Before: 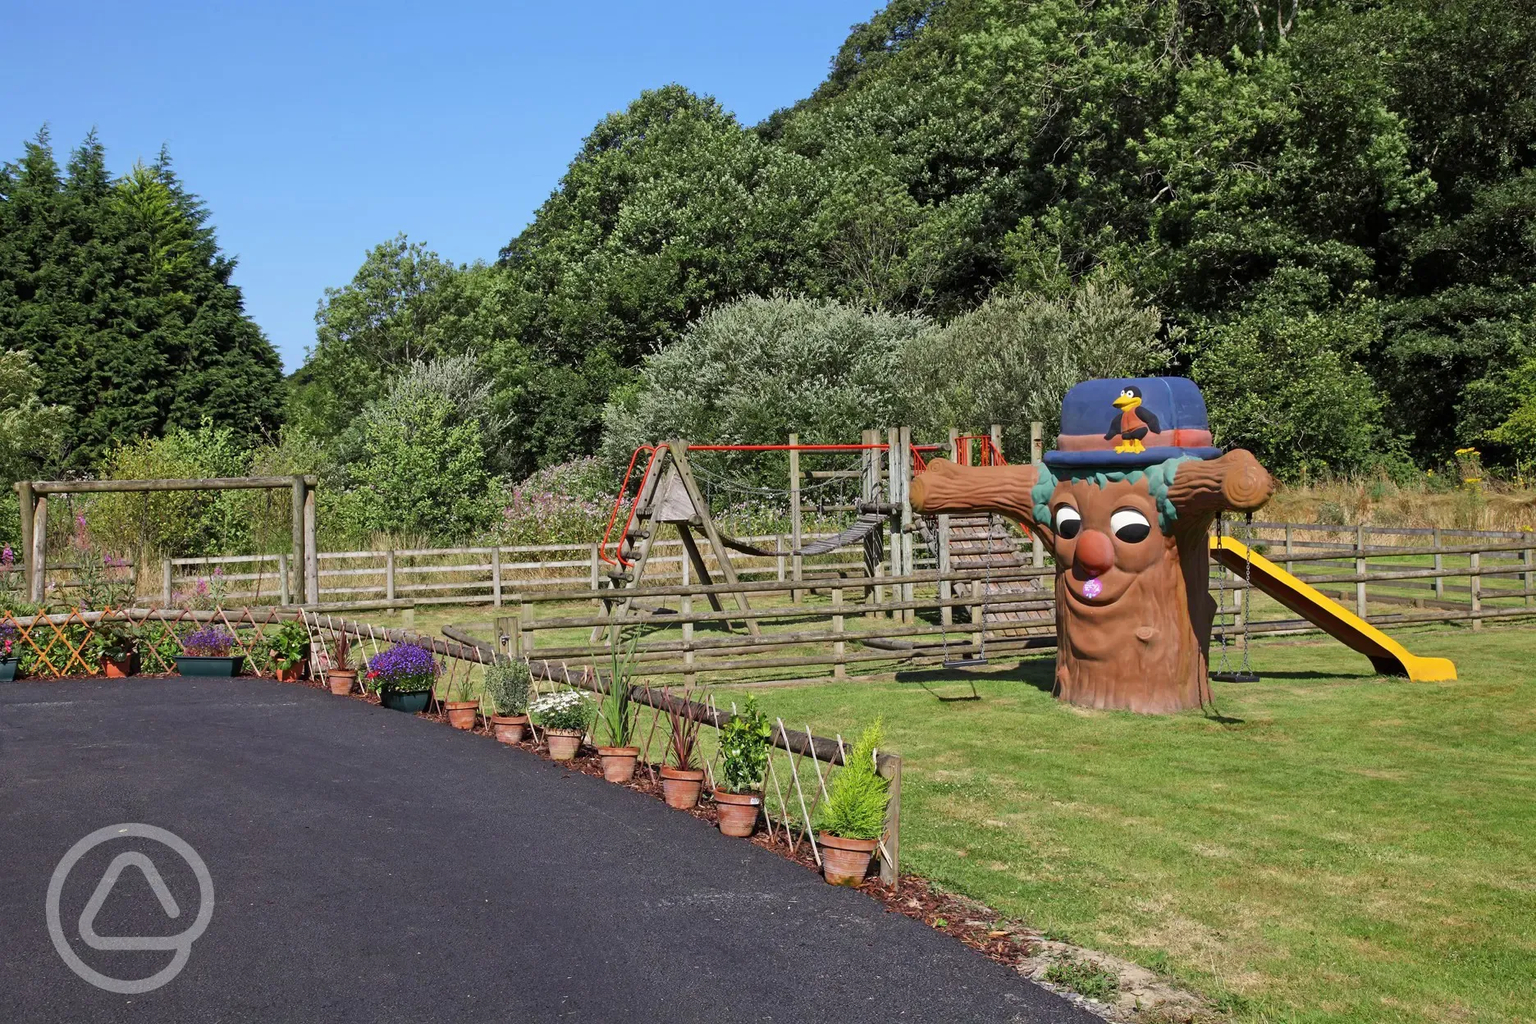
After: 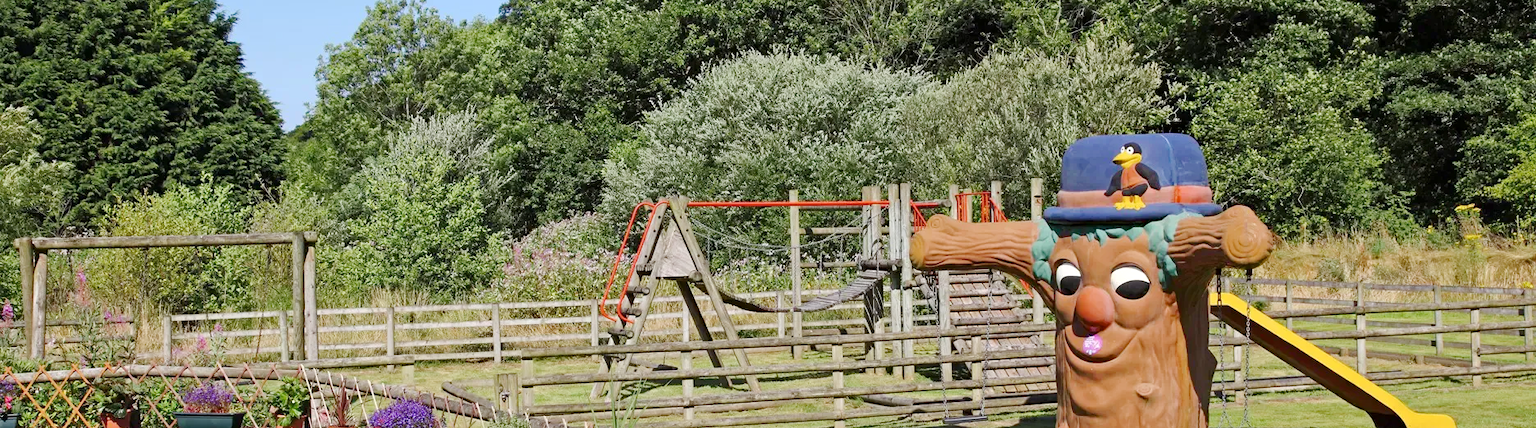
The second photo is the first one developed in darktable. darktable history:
base curve: curves: ch0 [(0, 0) (0.158, 0.273) (0.879, 0.895) (1, 1)], preserve colors none
haze removal: compatibility mode true, adaptive false
color balance rgb: perceptual saturation grading › global saturation 3.7%, global vibrance 5.56%, contrast 3.24%
crop and rotate: top 23.84%, bottom 34.294%
